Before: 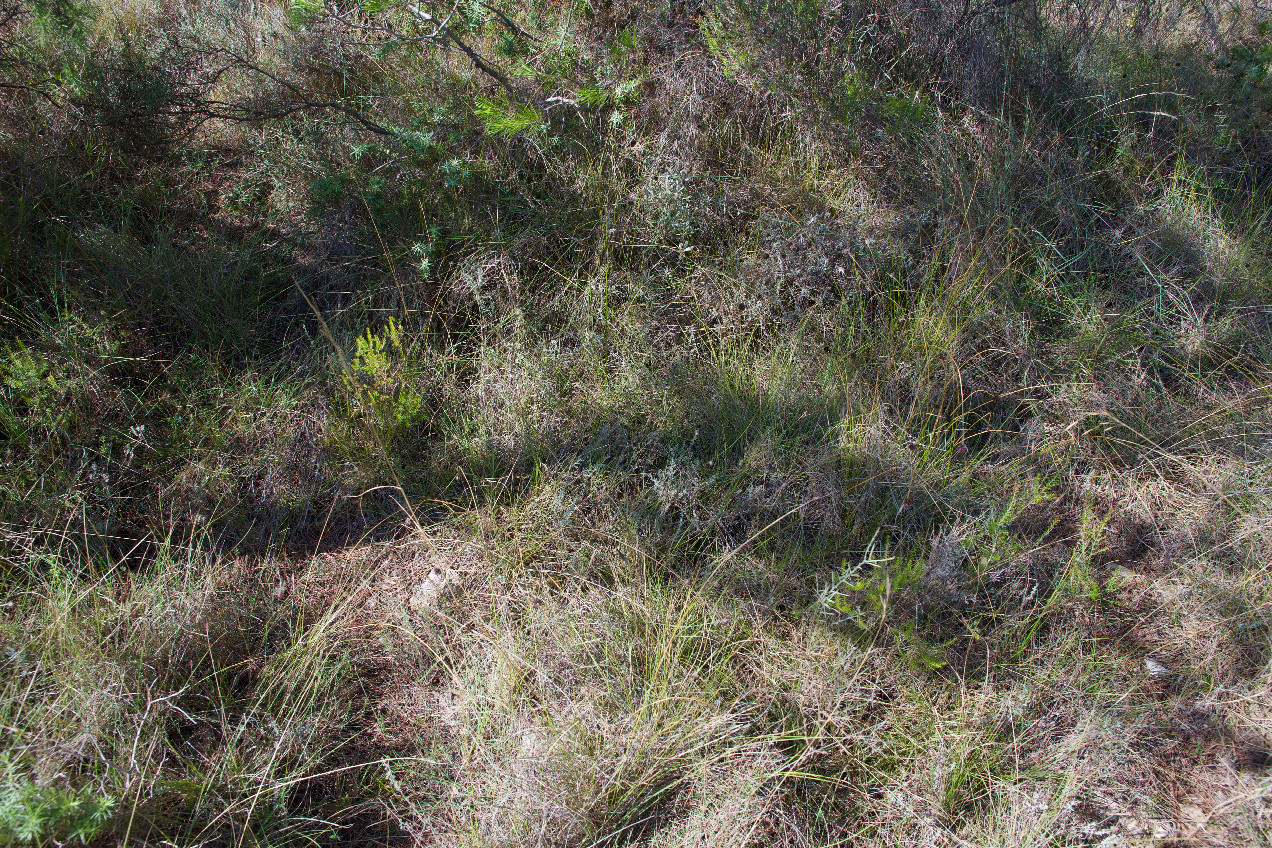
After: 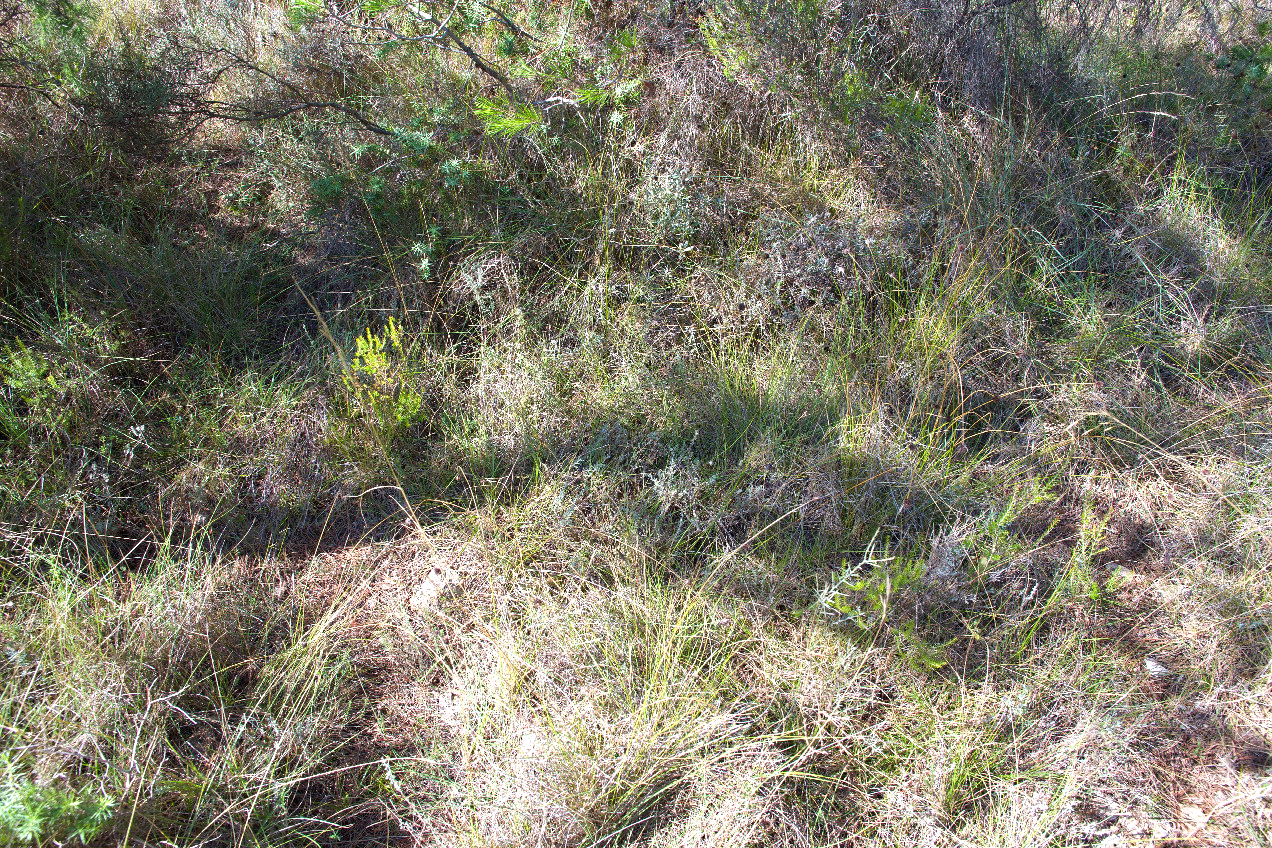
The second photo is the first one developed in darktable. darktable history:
exposure: black level correction -0.001, exposure 0.907 EV, compensate highlight preservation false
haze removal: compatibility mode true, adaptive false
